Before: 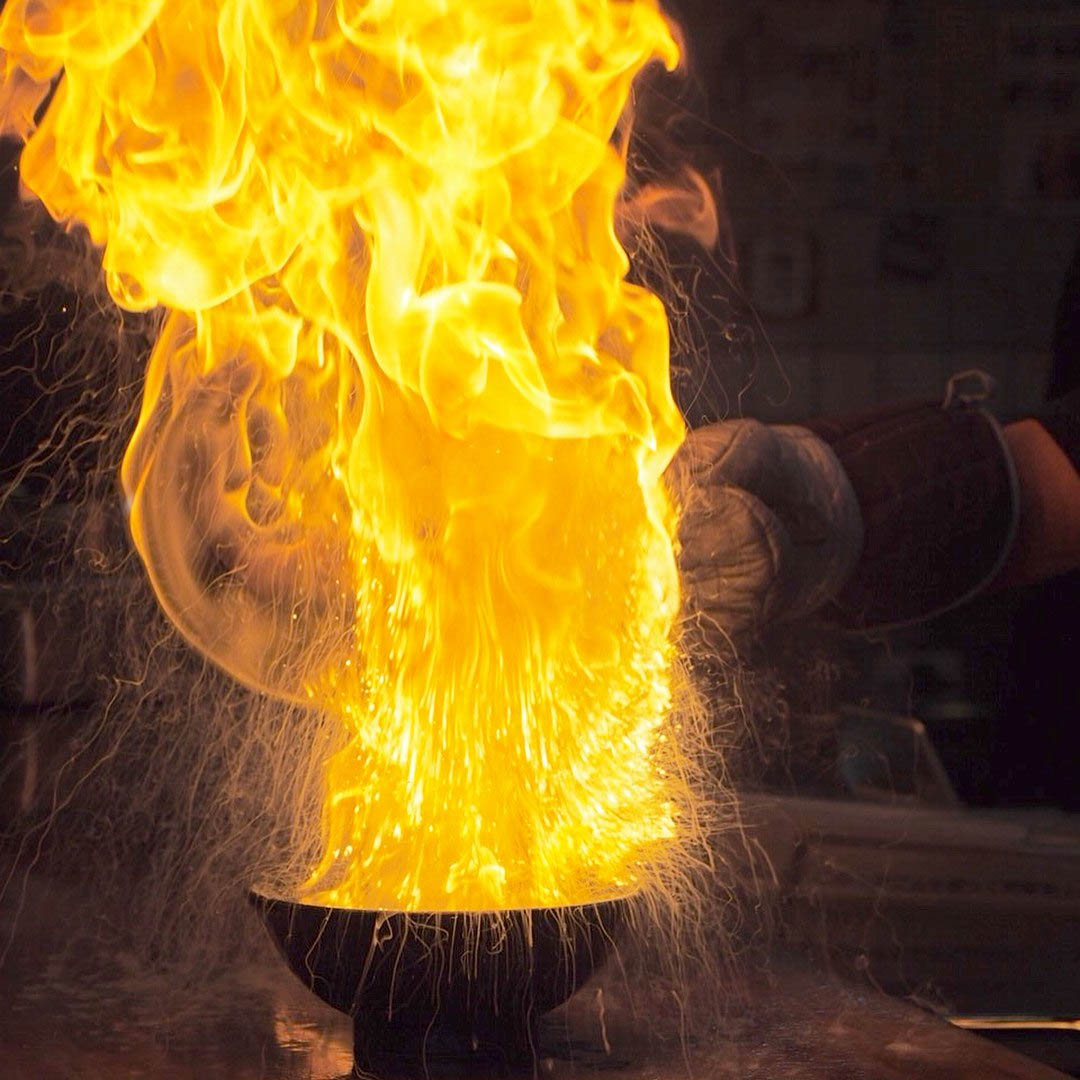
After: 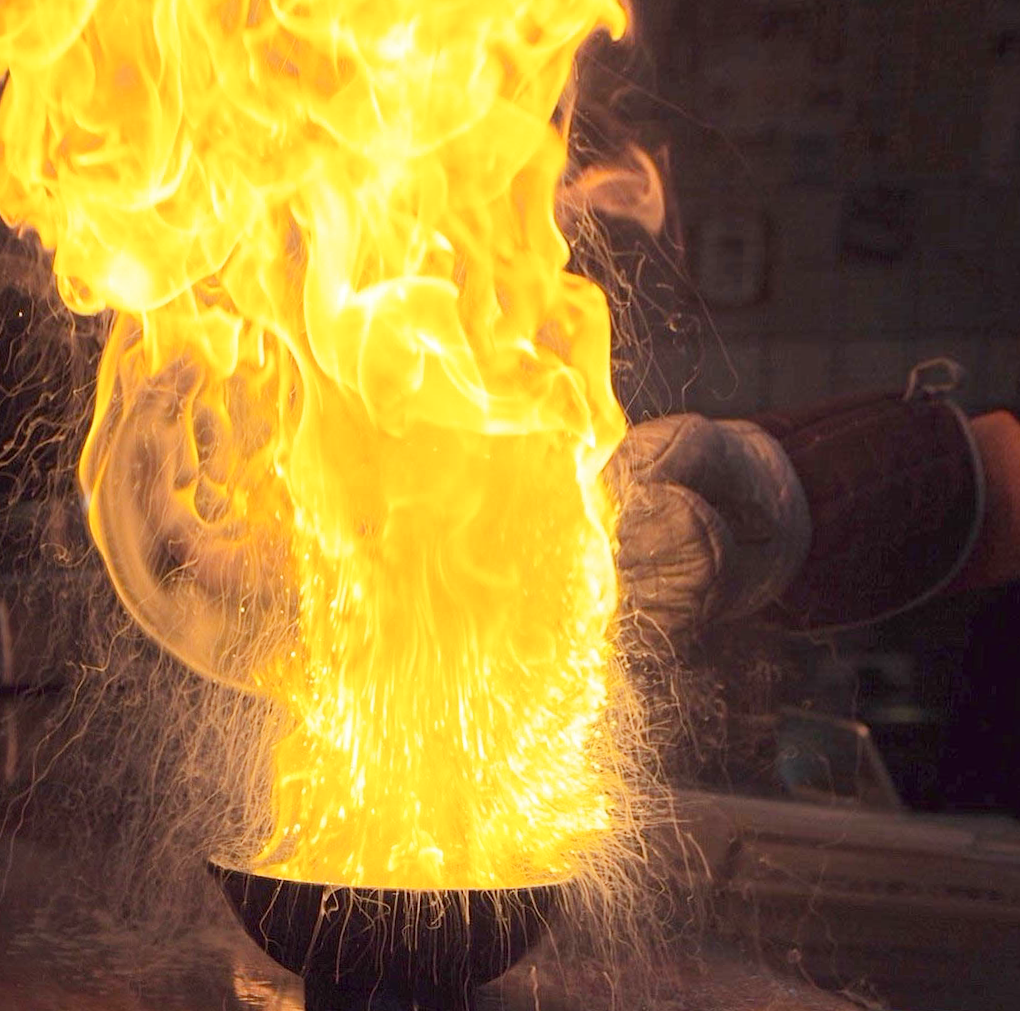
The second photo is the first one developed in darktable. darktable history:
base curve: curves: ch0 [(0, 0) (0.204, 0.334) (0.55, 0.733) (1, 1)], preserve colors none
rotate and perspective: rotation 0.062°, lens shift (vertical) 0.115, lens shift (horizontal) -0.133, crop left 0.047, crop right 0.94, crop top 0.061, crop bottom 0.94
